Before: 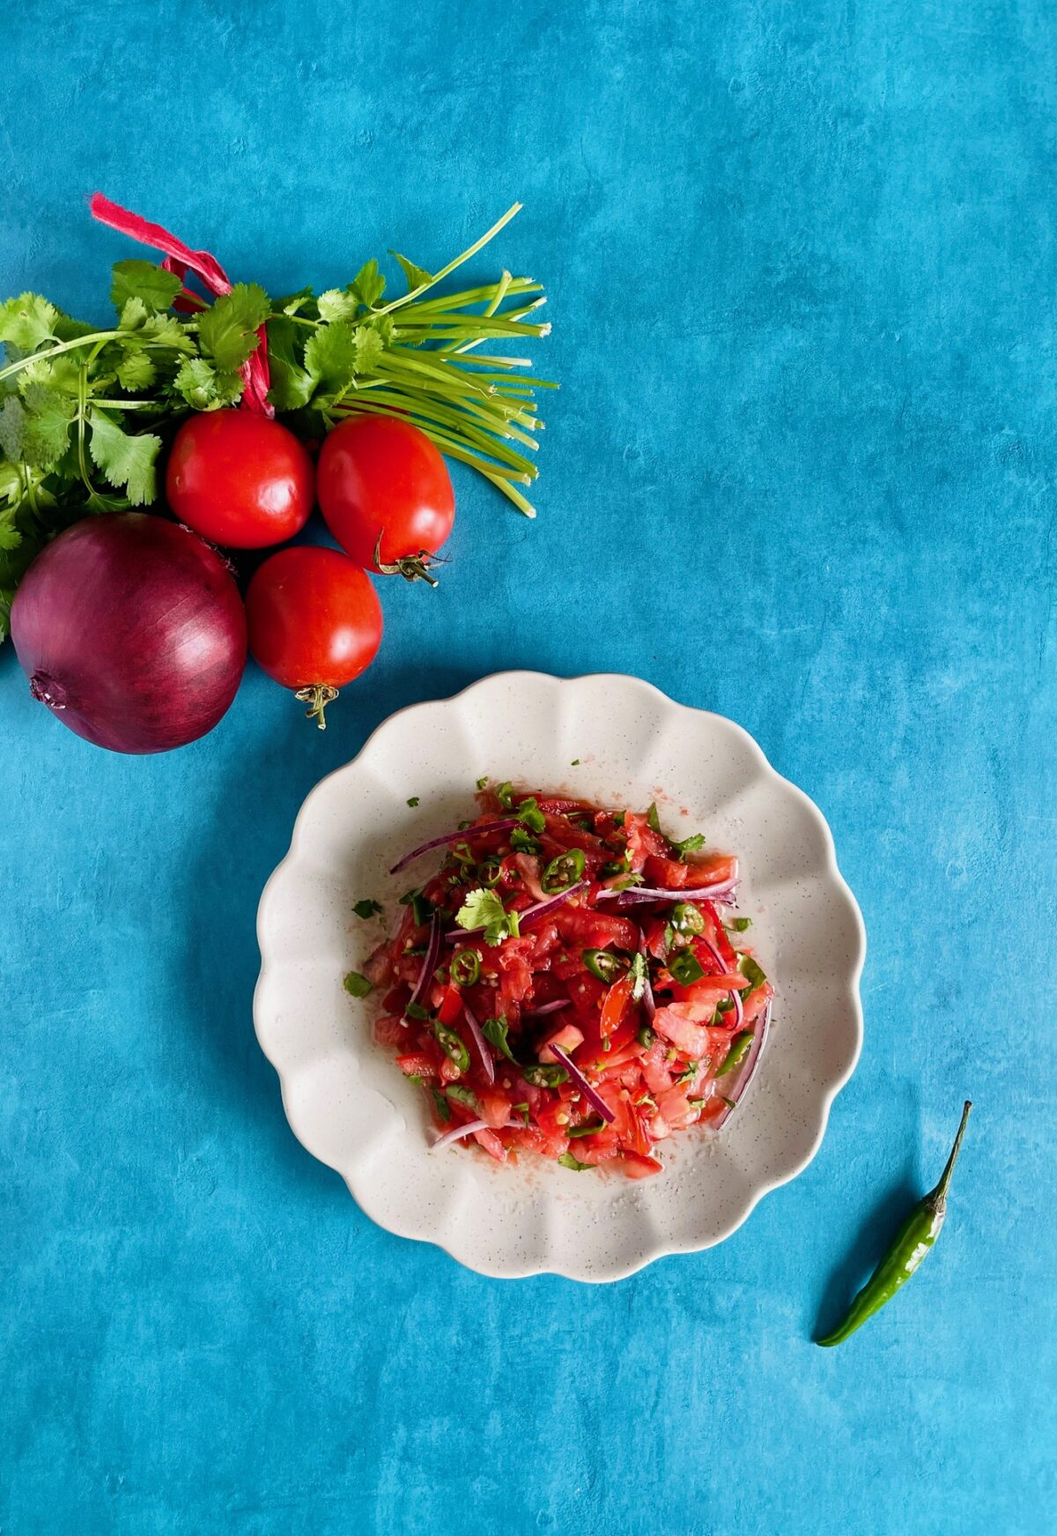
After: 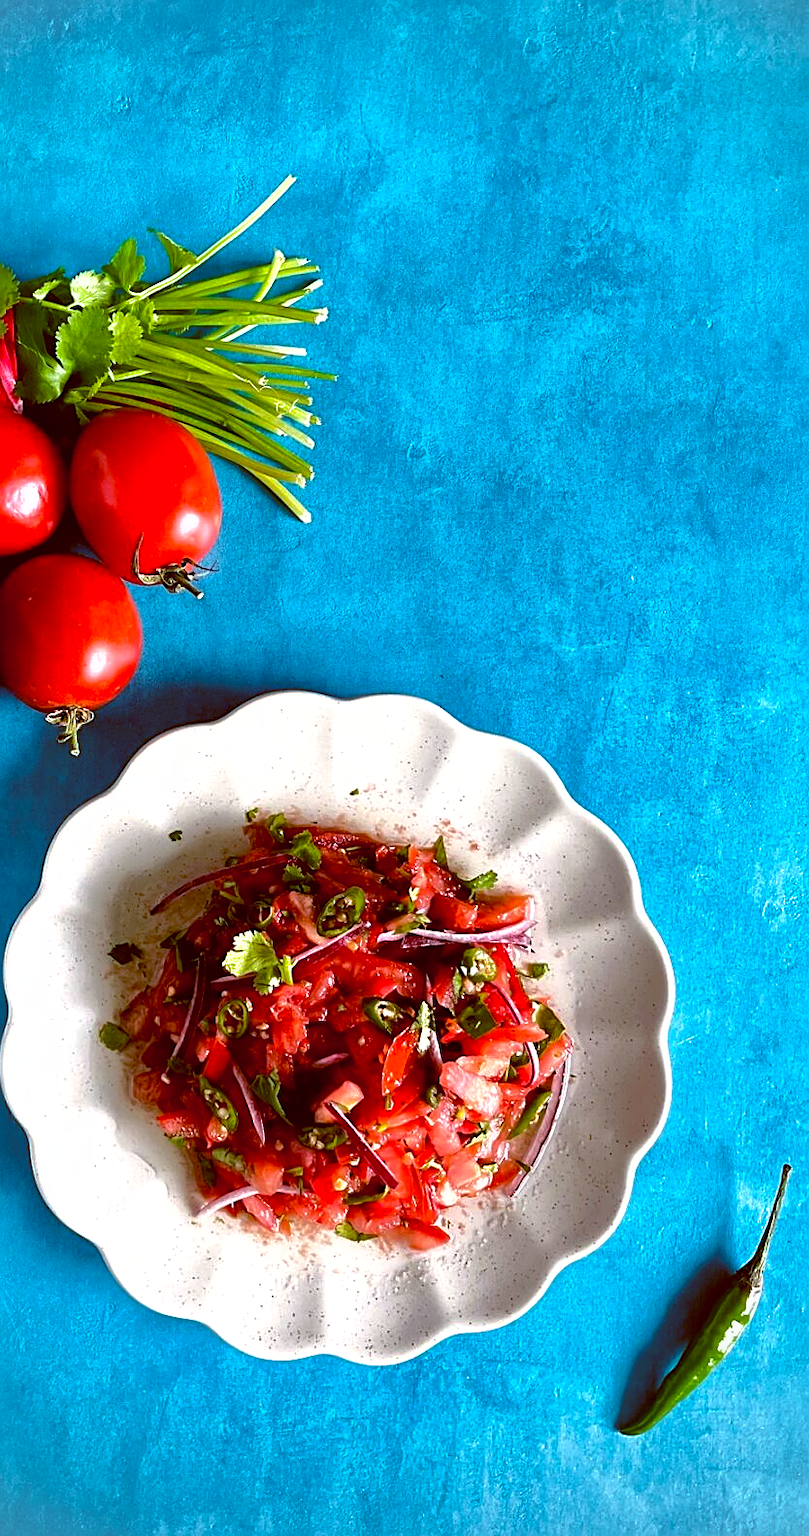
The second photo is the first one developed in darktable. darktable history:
sharpen: on, module defaults
vignetting: on, module defaults
crop and rotate: left 24.034%, top 2.838%, right 6.406%, bottom 6.299%
color balance: lift [1, 1.015, 1.004, 0.985], gamma [1, 0.958, 0.971, 1.042], gain [1, 0.956, 0.977, 1.044]
tone equalizer: -8 EV -0.75 EV, -7 EV -0.7 EV, -6 EV -0.6 EV, -5 EV -0.4 EV, -3 EV 0.4 EV, -2 EV 0.6 EV, -1 EV 0.7 EV, +0 EV 0.75 EV, edges refinement/feathering 500, mask exposure compensation -1.57 EV, preserve details no
shadows and highlights: shadows 40, highlights -60
